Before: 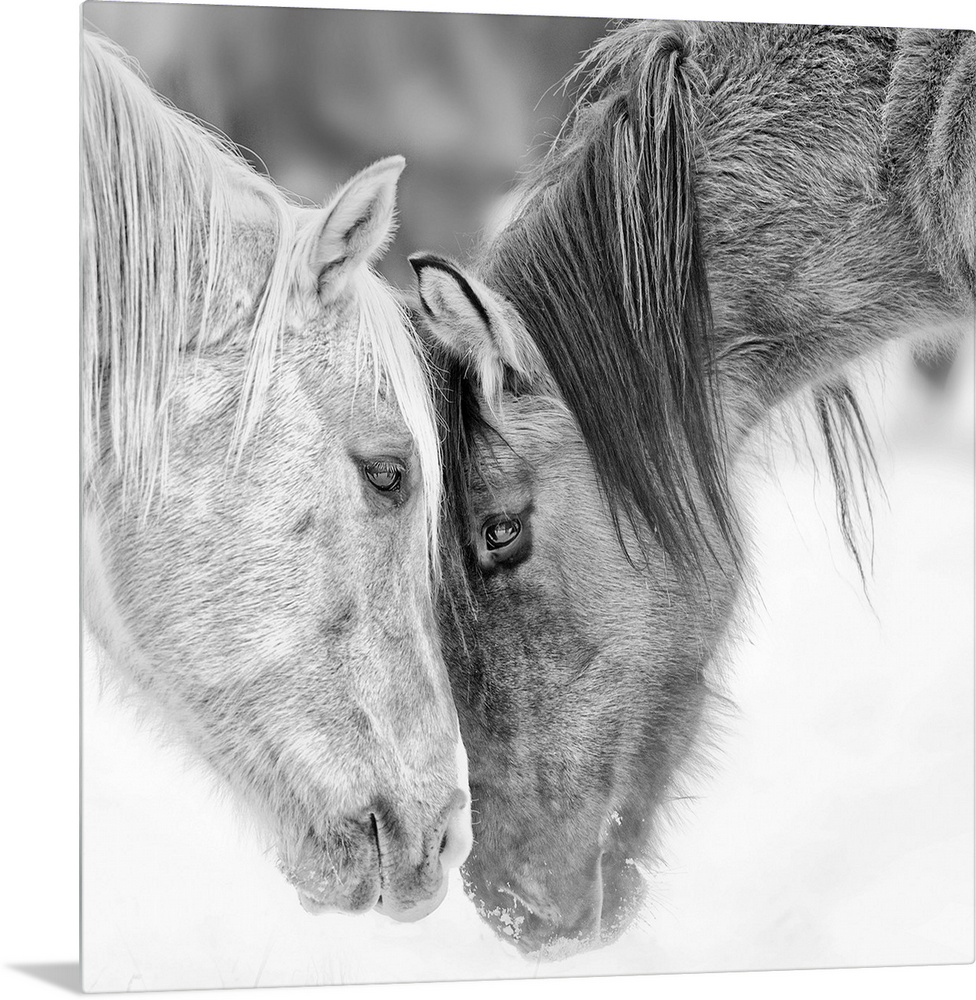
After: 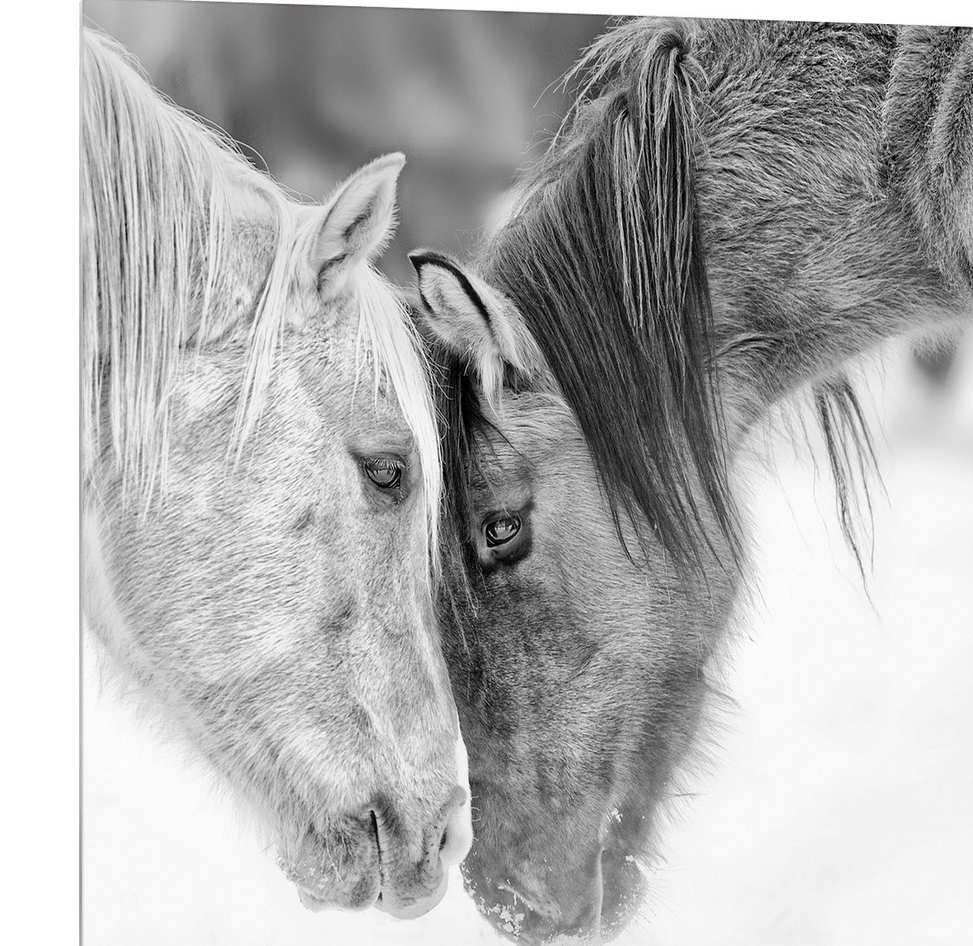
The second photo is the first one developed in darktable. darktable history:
crop: top 0.399%, right 0.263%, bottom 4.99%
